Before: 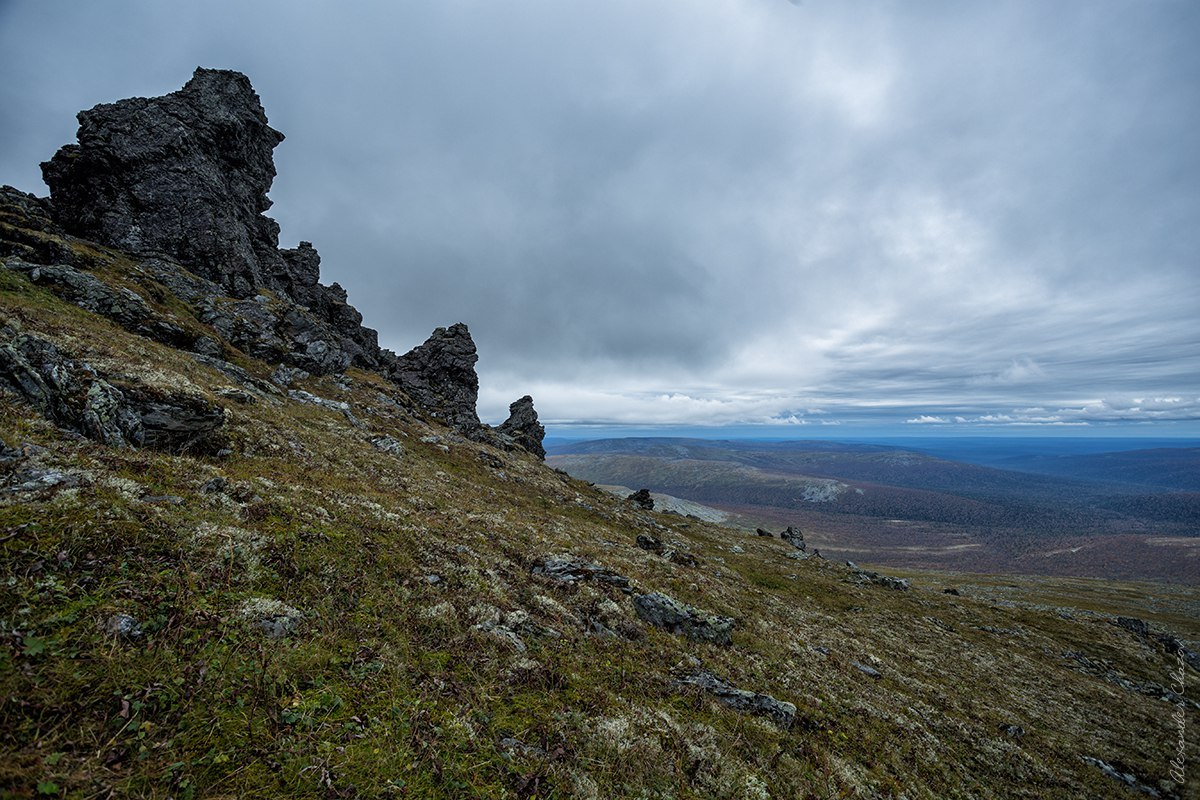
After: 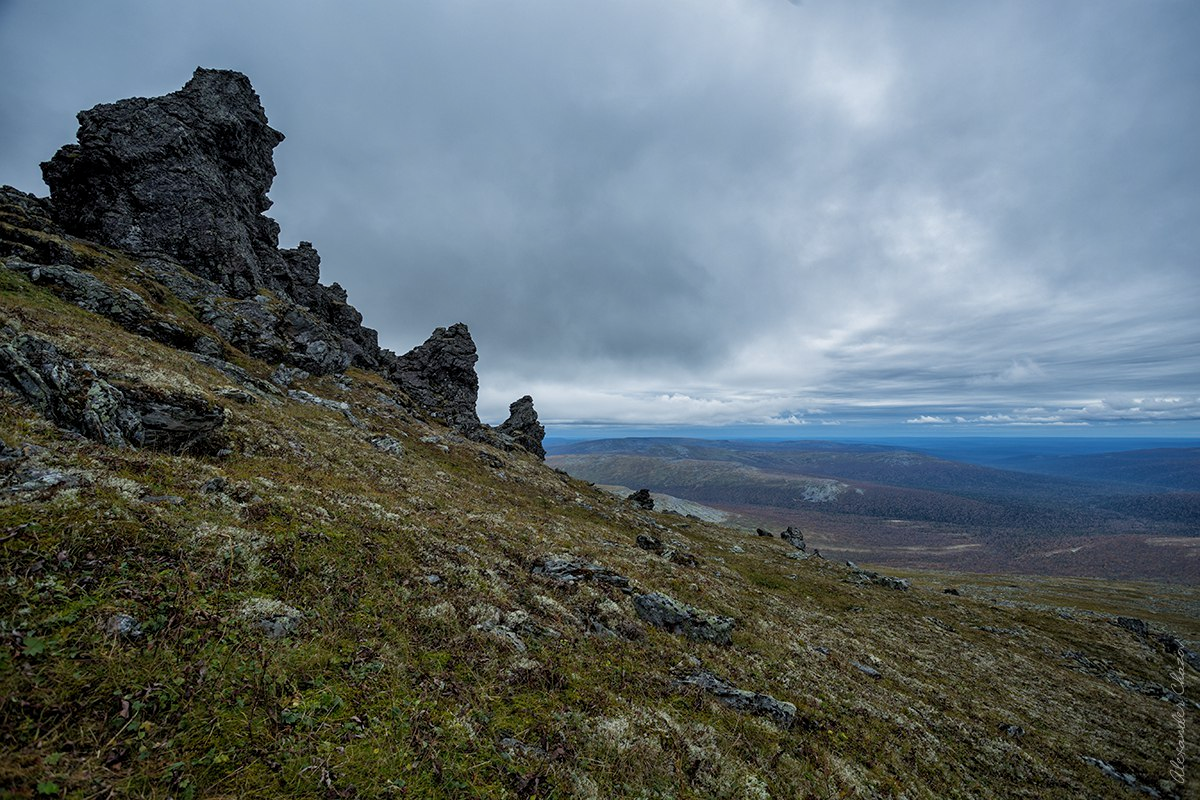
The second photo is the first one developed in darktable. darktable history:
exposure: black level correction 0.001, compensate exposure bias true, compensate highlight preservation false
shadows and highlights: shadows 25.23, white point adjustment -2.85, highlights -30.06
